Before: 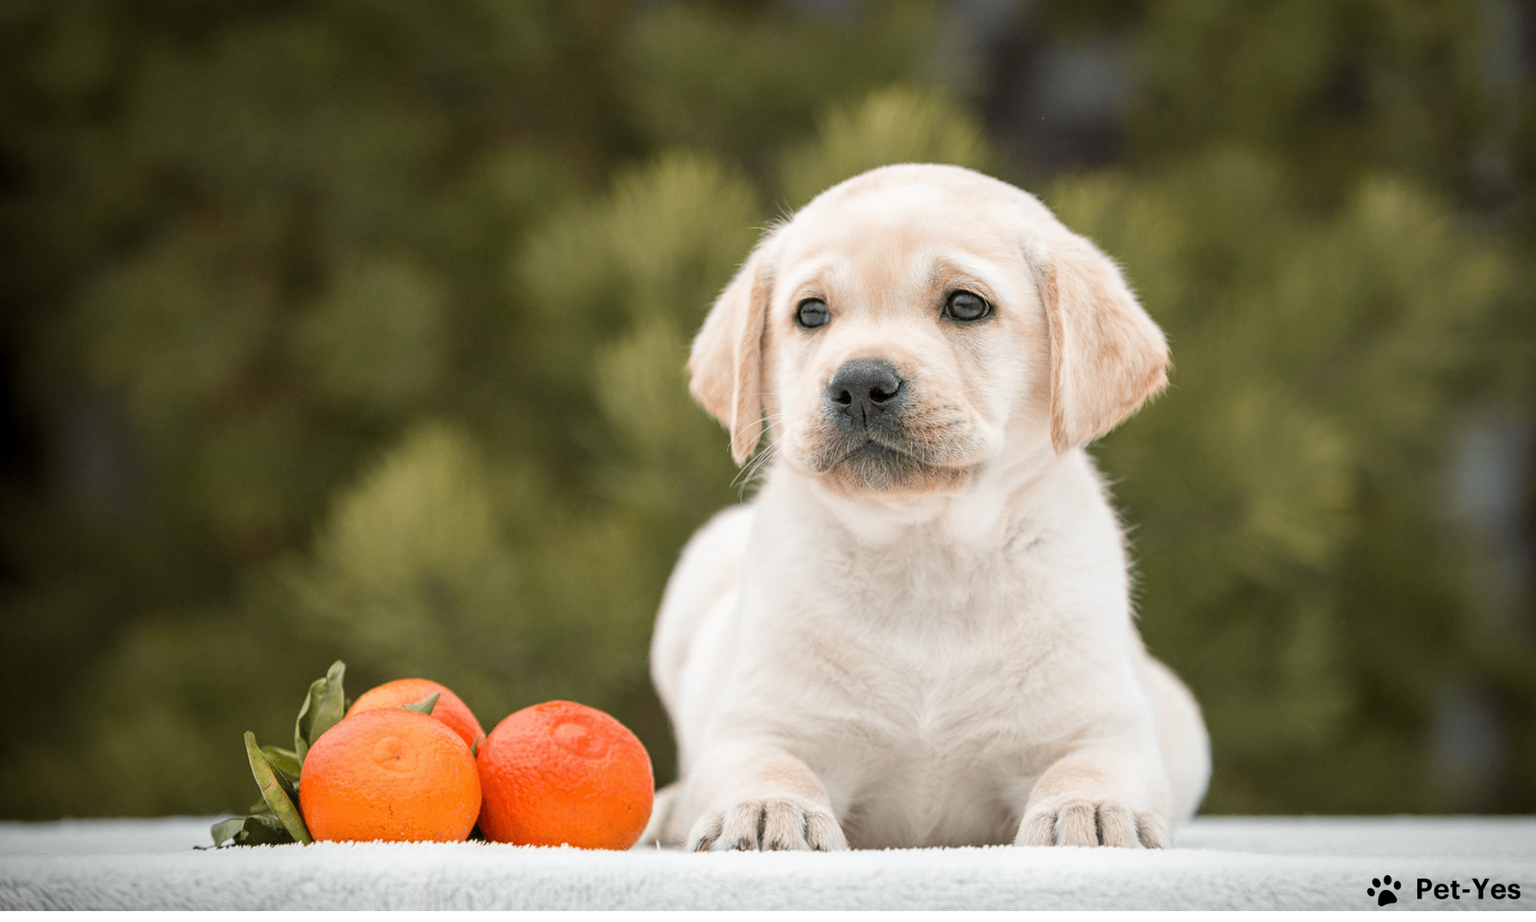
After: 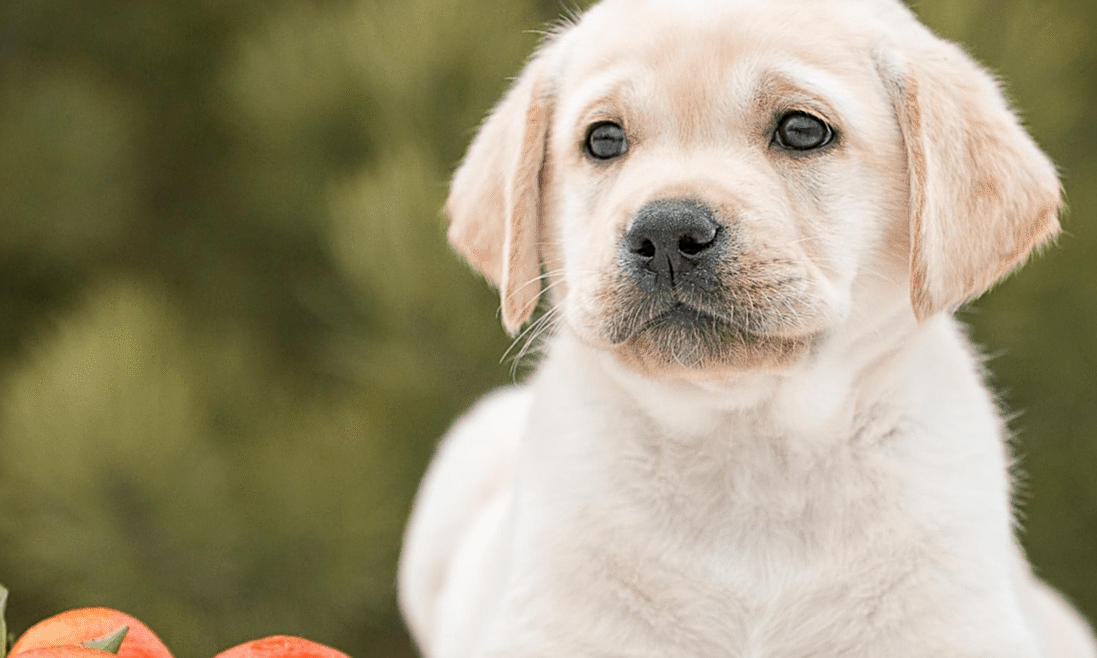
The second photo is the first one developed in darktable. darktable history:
sharpen: on, module defaults
crop and rotate: left 22.13%, top 22.054%, right 22.026%, bottom 22.102%
color balance rgb: linear chroma grading › shadows -3%, linear chroma grading › highlights -4%
